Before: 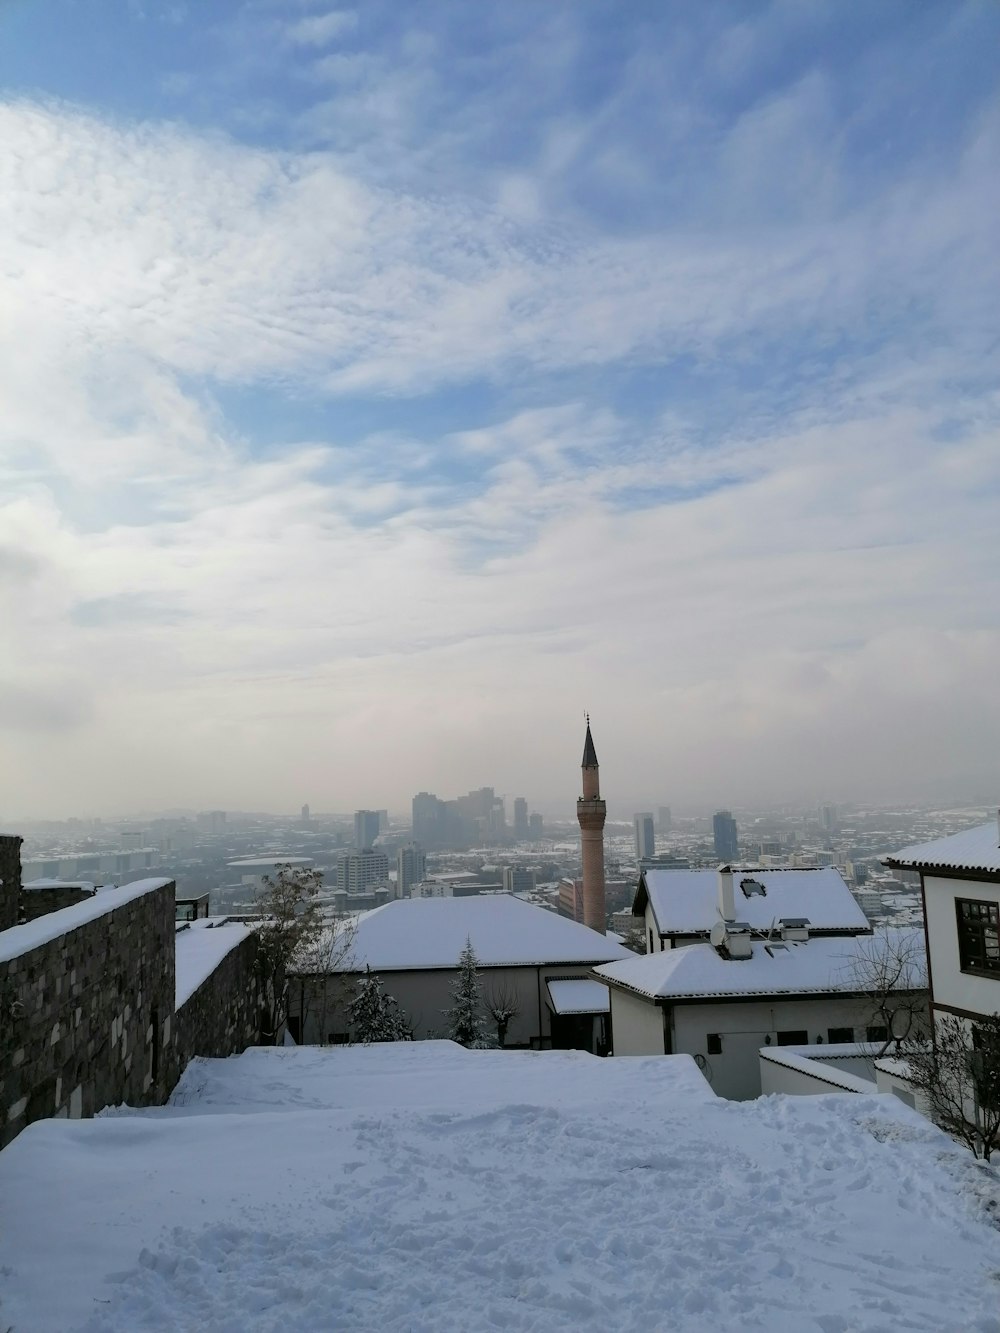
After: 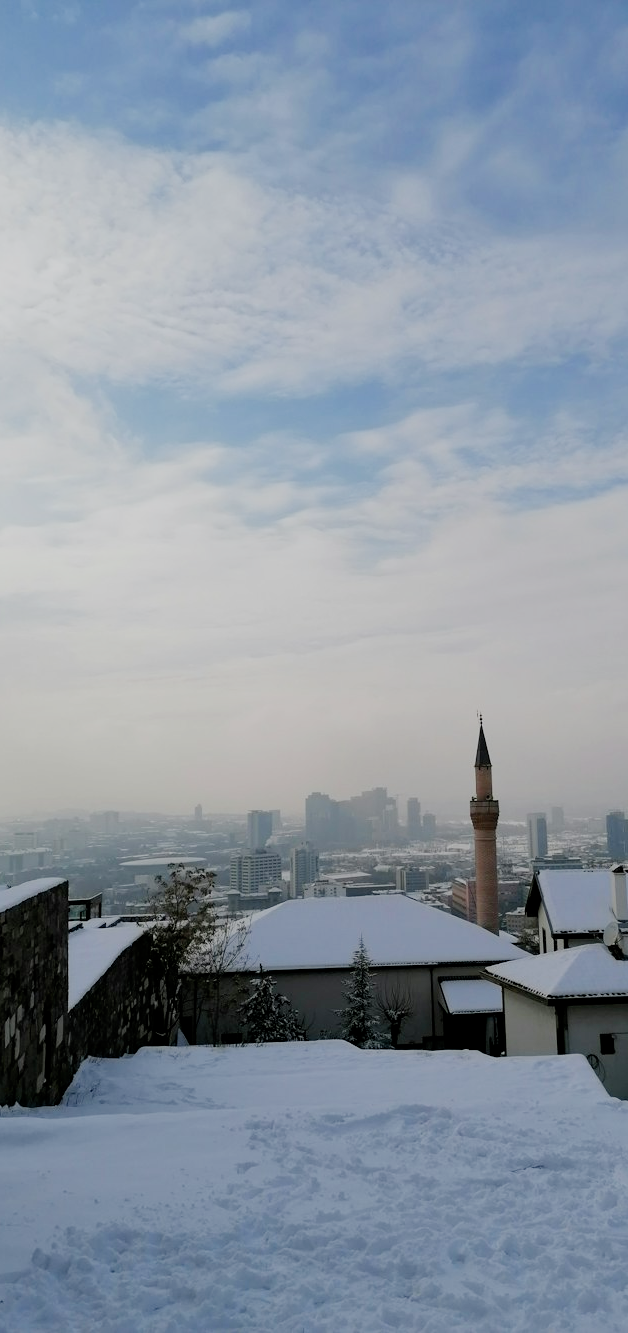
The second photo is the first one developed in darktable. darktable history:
filmic rgb: middle gray luminance 29.24%, black relative exposure -10.22 EV, white relative exposure 5.49 EV, target black luminance 0%, hardness 3.94, latitude 2.16%, contrast 1.12, highlights saturation mix 5.46%, shadows ↔ highlights balance 14.51%, preserve chrominance no, color science v3 (2019), use custom middle-gray values true
tone equalizer: on, module defaults
exposure: exposure 0.671 EV, compensate highlight preservation false
crop: left 10.773%, right 26.389%
